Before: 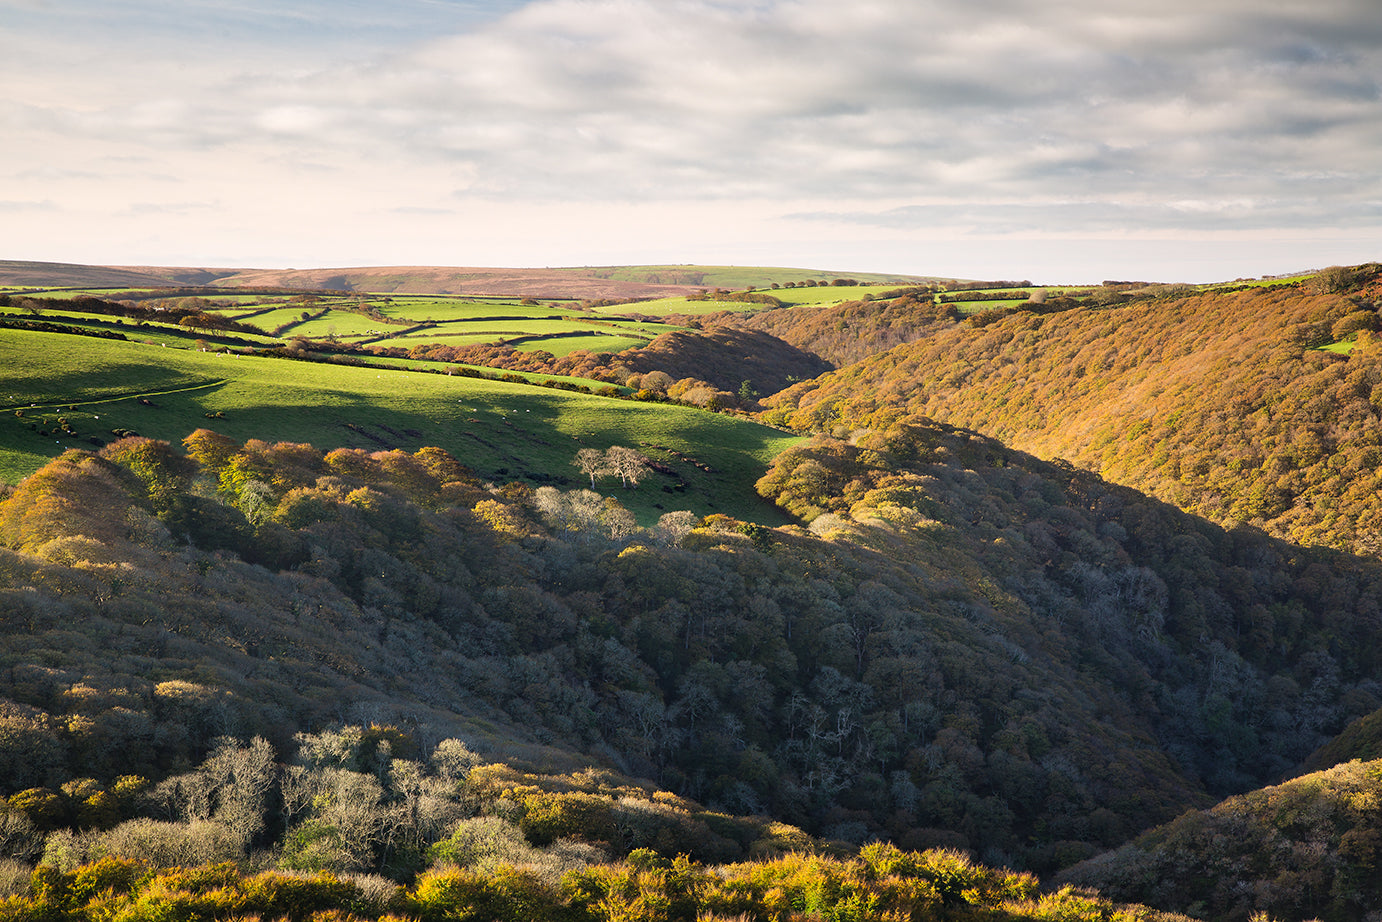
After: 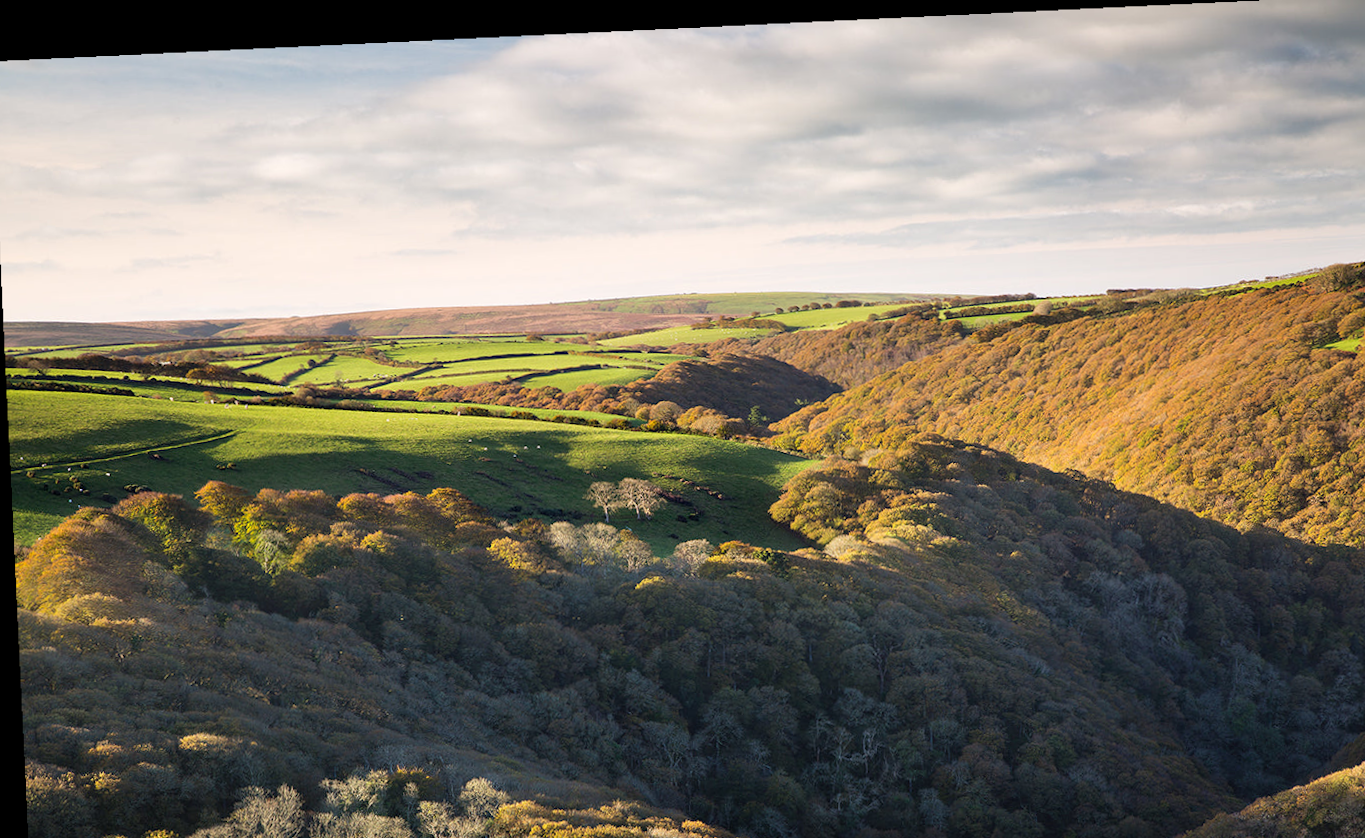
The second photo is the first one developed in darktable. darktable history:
rotate and perspective: rotation -2.56°, automatic cropping off
crop and rotate: angle 0.2°, left 0.275%, right 3.127%, bottom 14.18%
white balance: emerald 1
